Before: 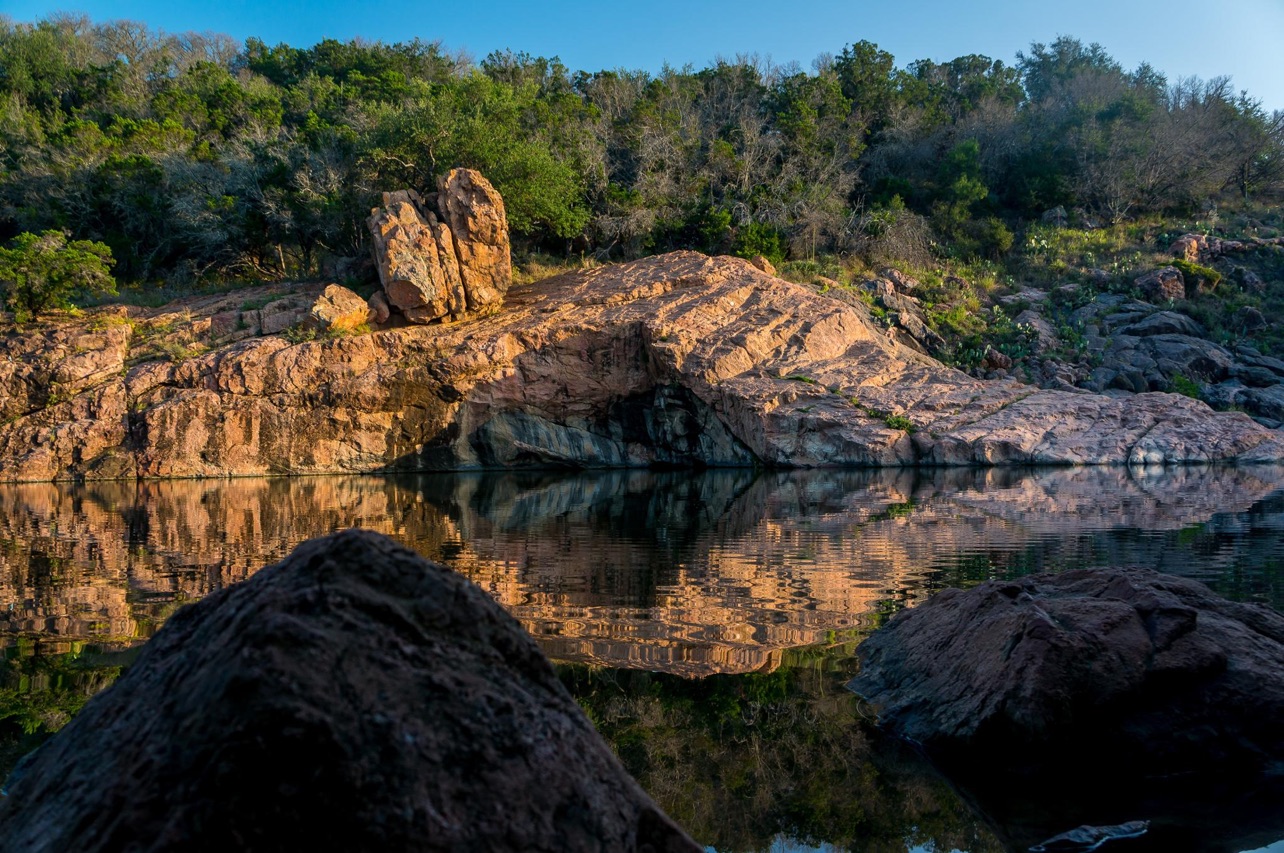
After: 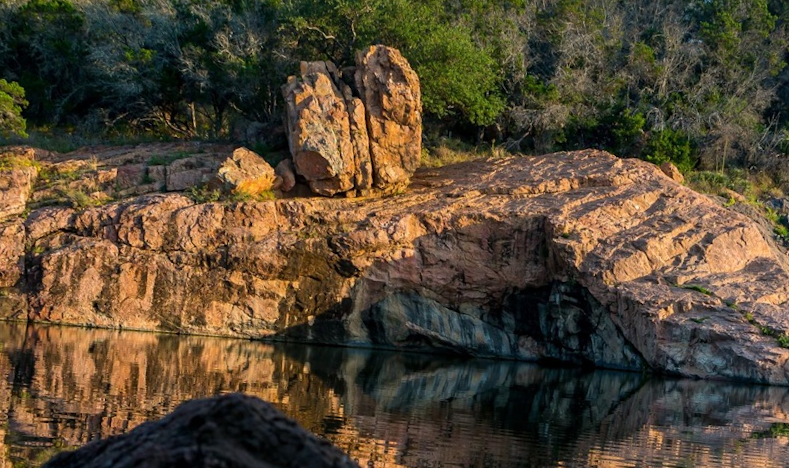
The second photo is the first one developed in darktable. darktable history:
crop and rotate: angle -5.8°, left 2.233%, top 6.918%, right 27.246%, bottom 30.04%
